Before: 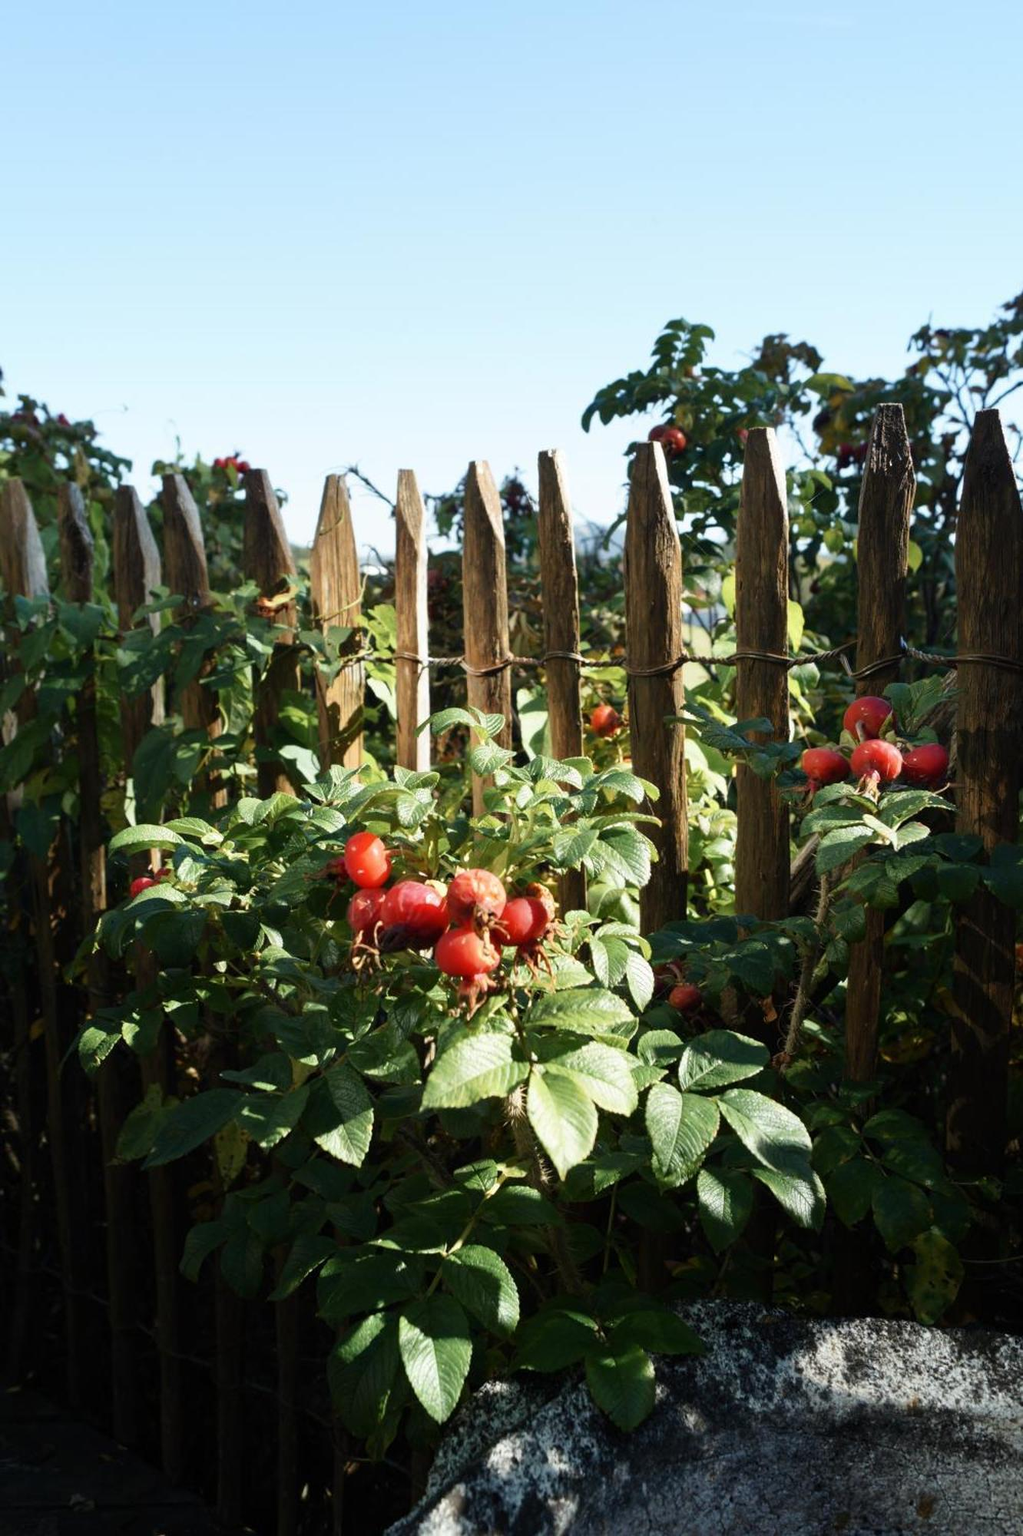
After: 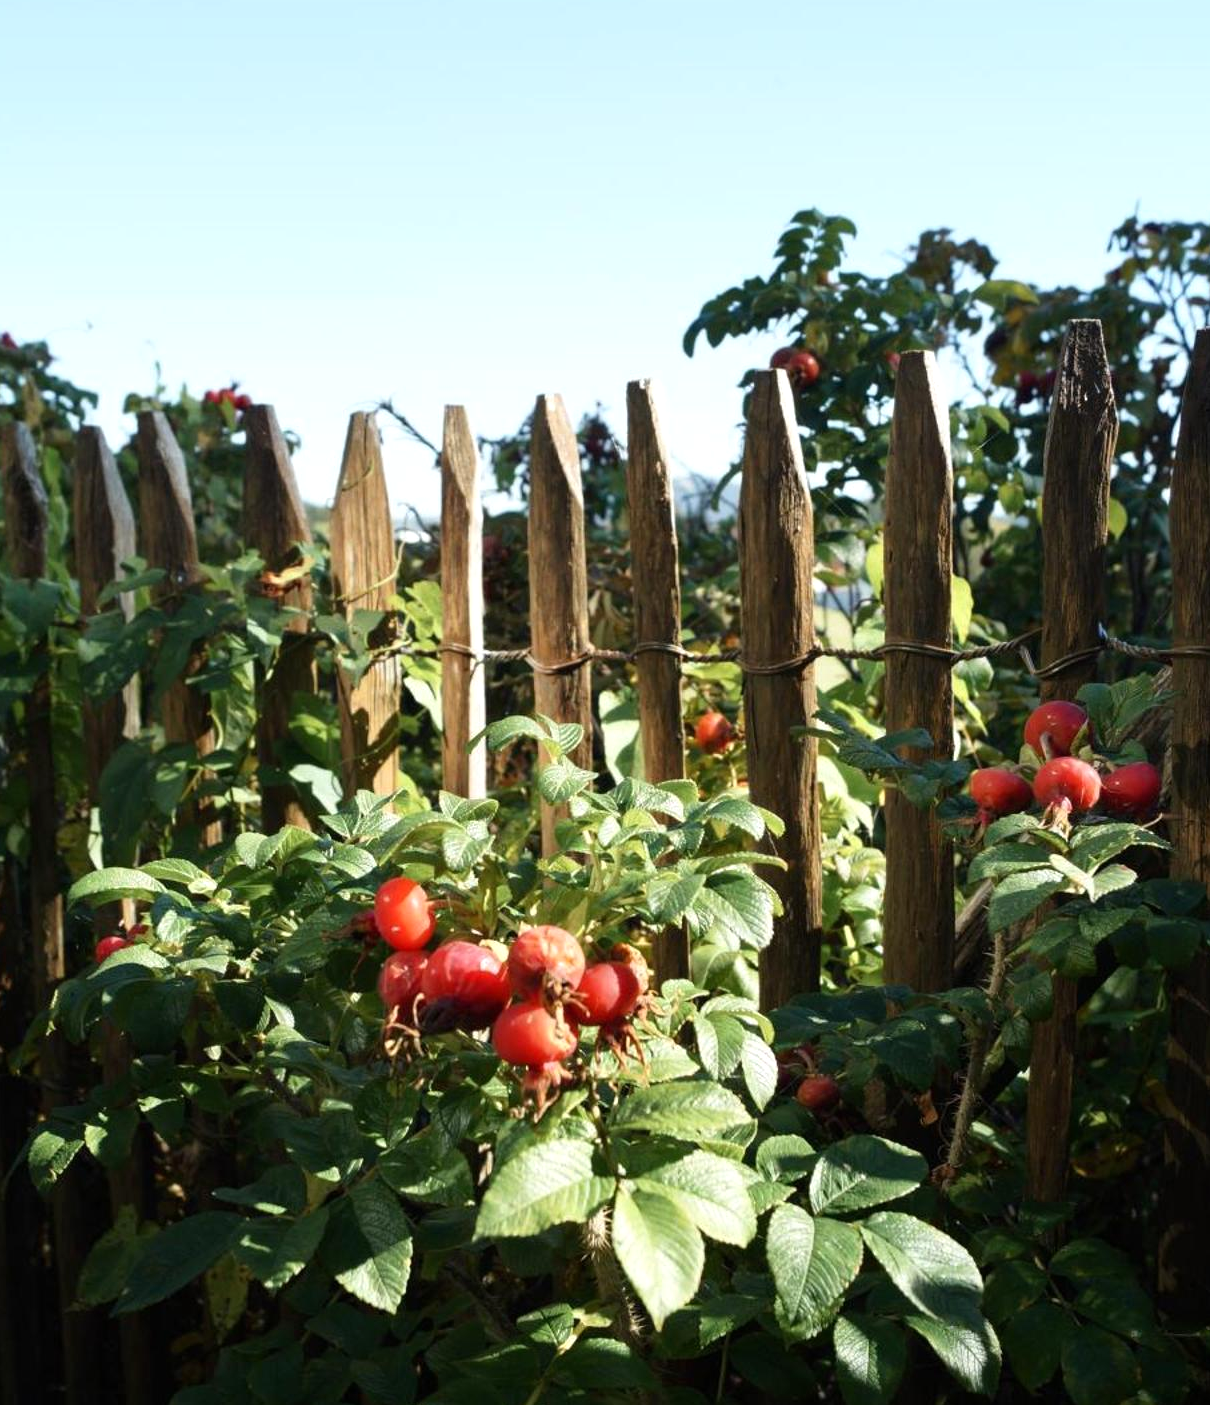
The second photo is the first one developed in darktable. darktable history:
crop: left 5.596%, top 10.314%, right 3.534%, bottom 19.395%
levels: levels [0, 0.48, 0.961]
